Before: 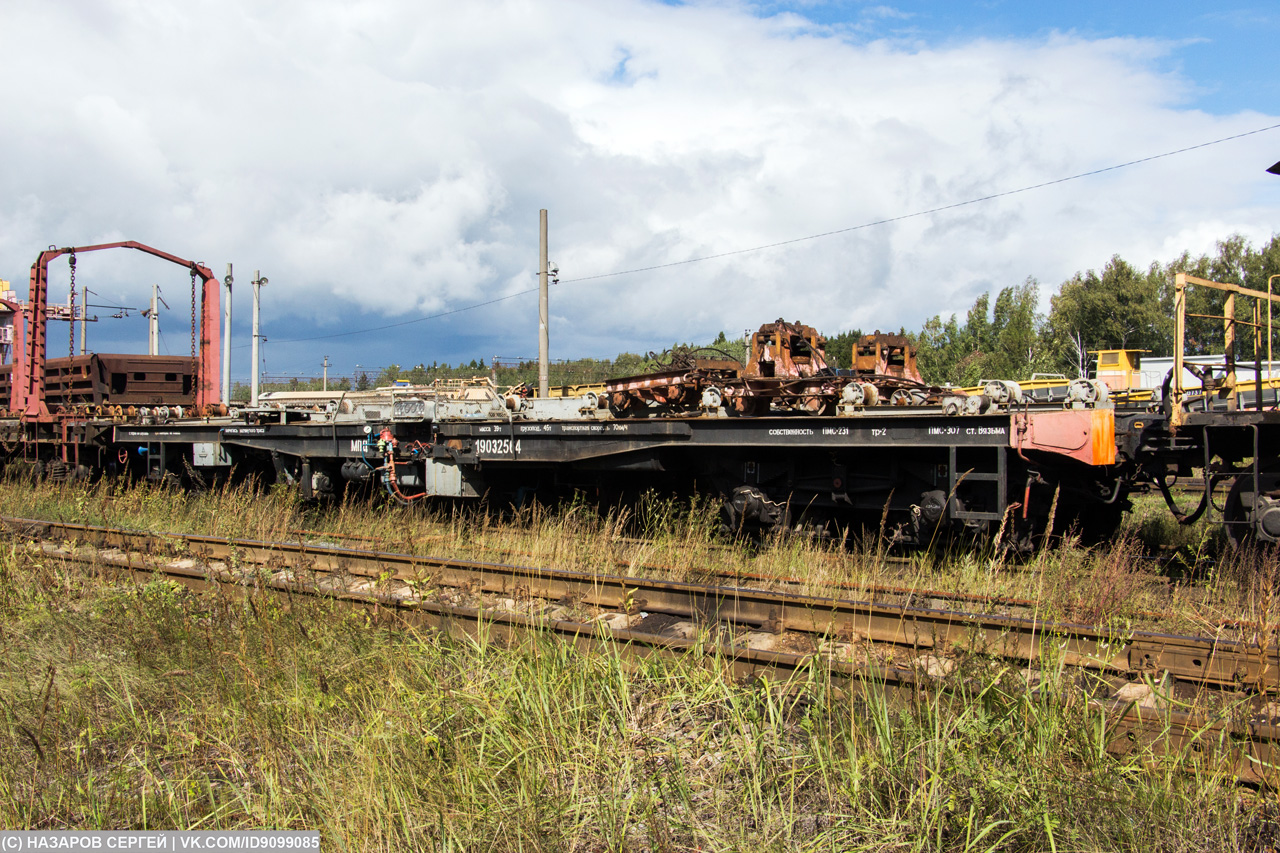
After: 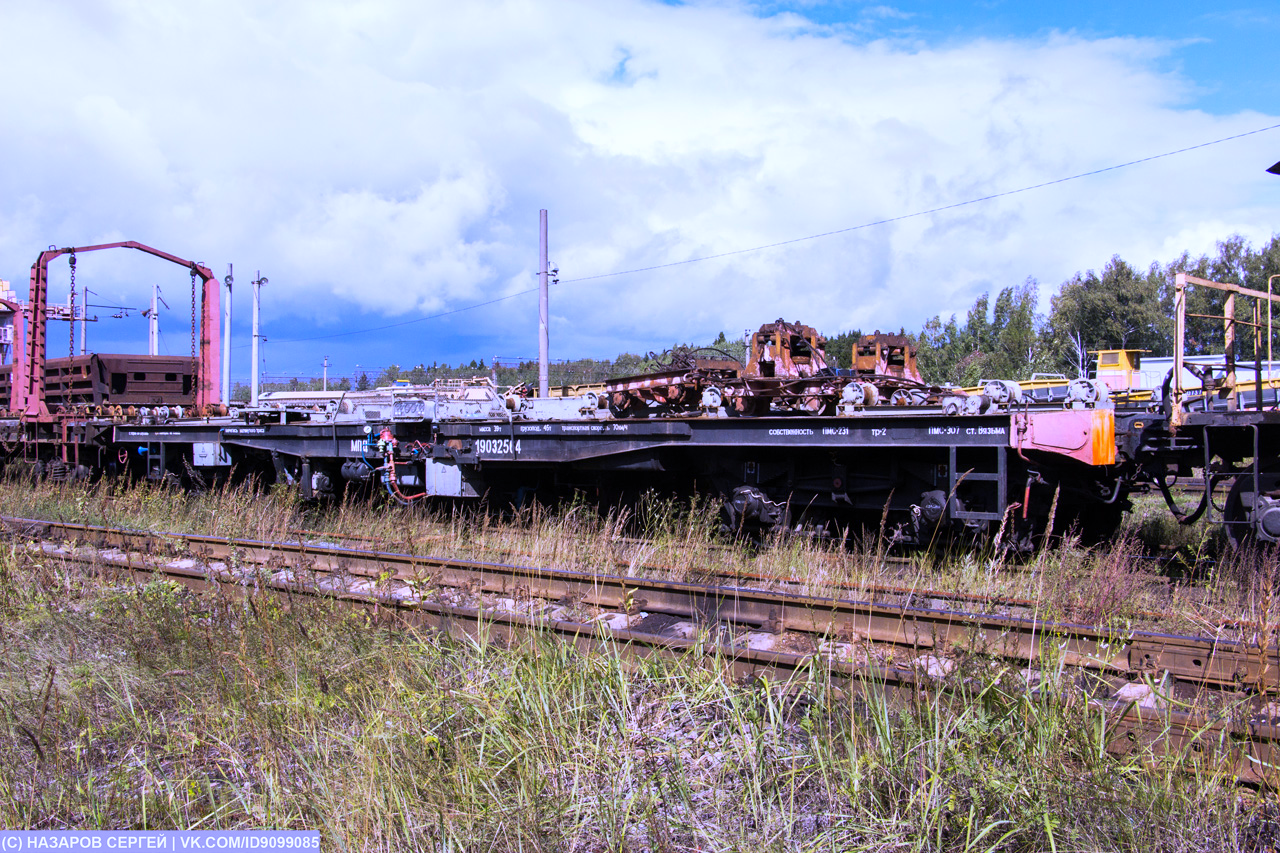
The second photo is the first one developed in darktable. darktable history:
white balance: red 0.98, blue 1.61
contrast brightness saturation: saturation 0.1
